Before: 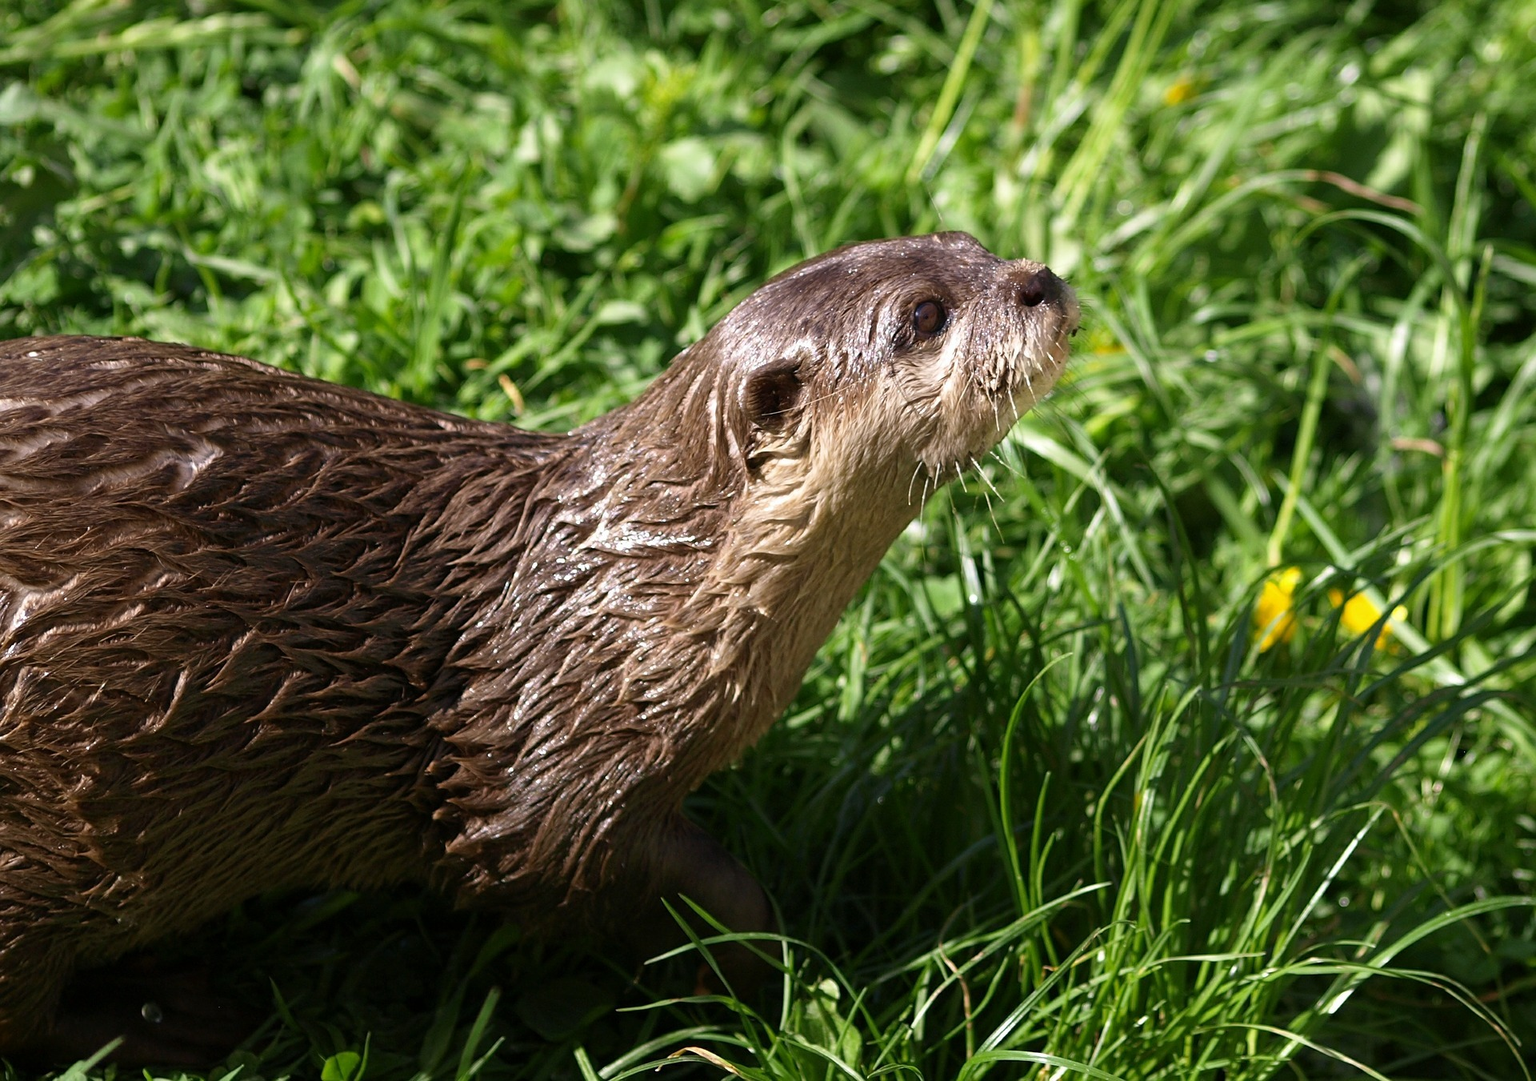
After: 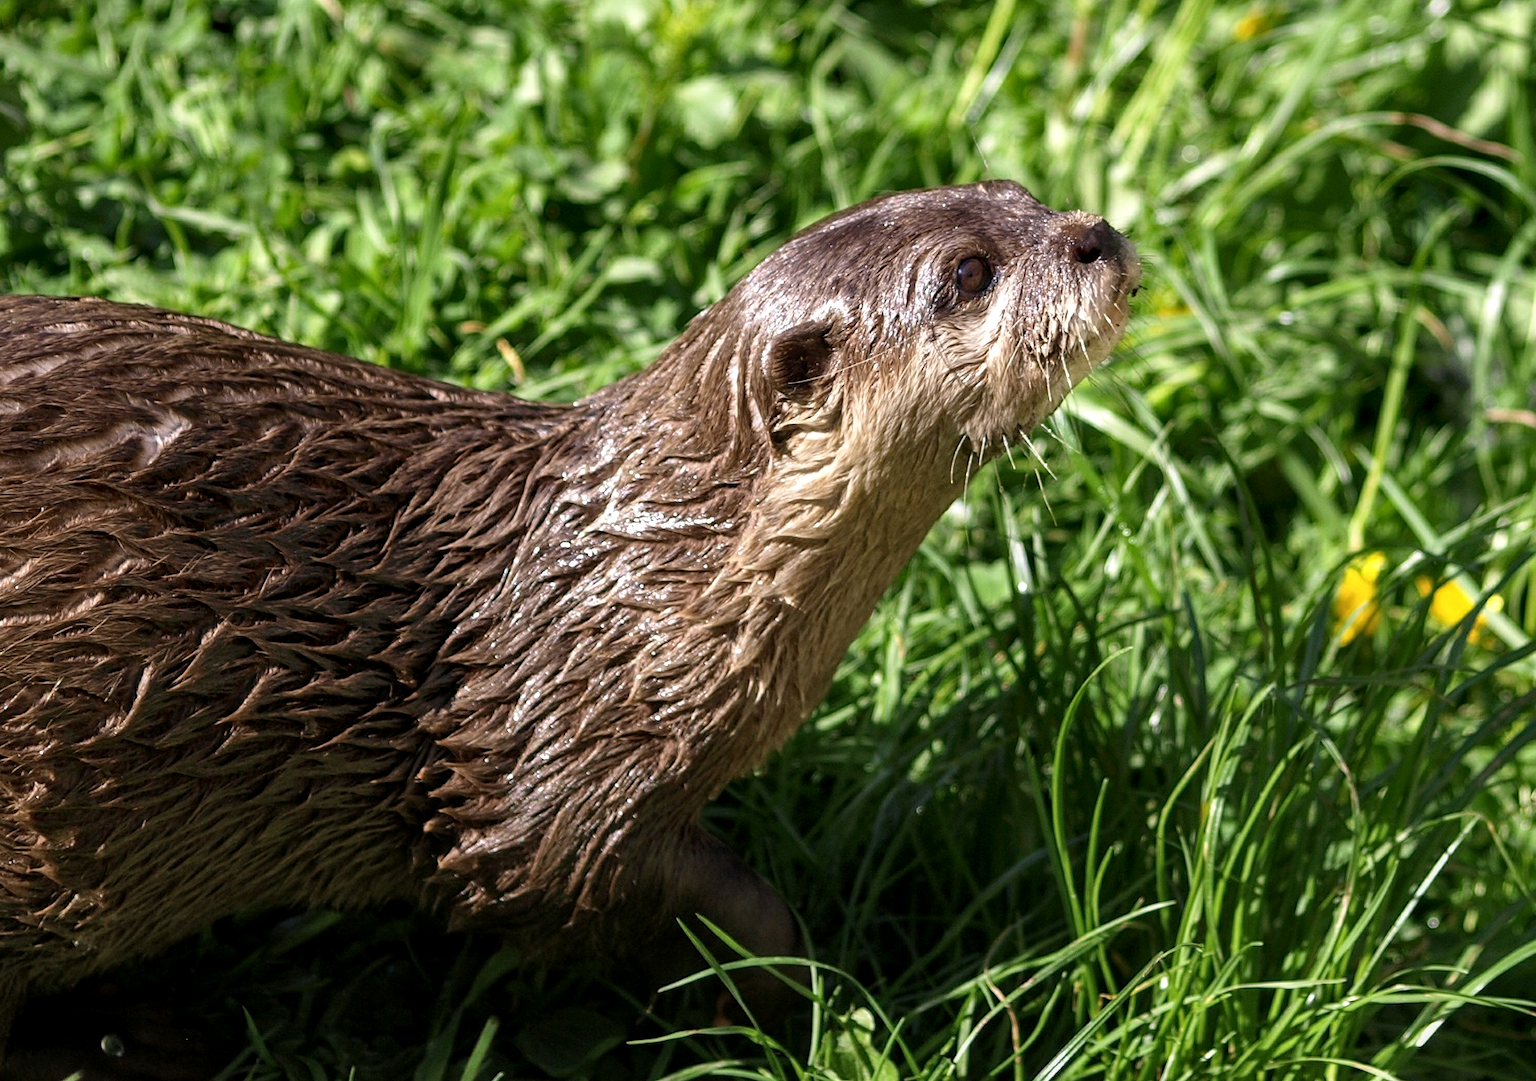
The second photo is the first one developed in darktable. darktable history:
shadows and highlights: radius 125.46, shadows 30.51, highlights -30.51, low approximation 0.01, soften with gaussian
local contrast: detail 130%
crop: left 3.305%, top 6.436%, right 6.389%, bottom 3.258%
